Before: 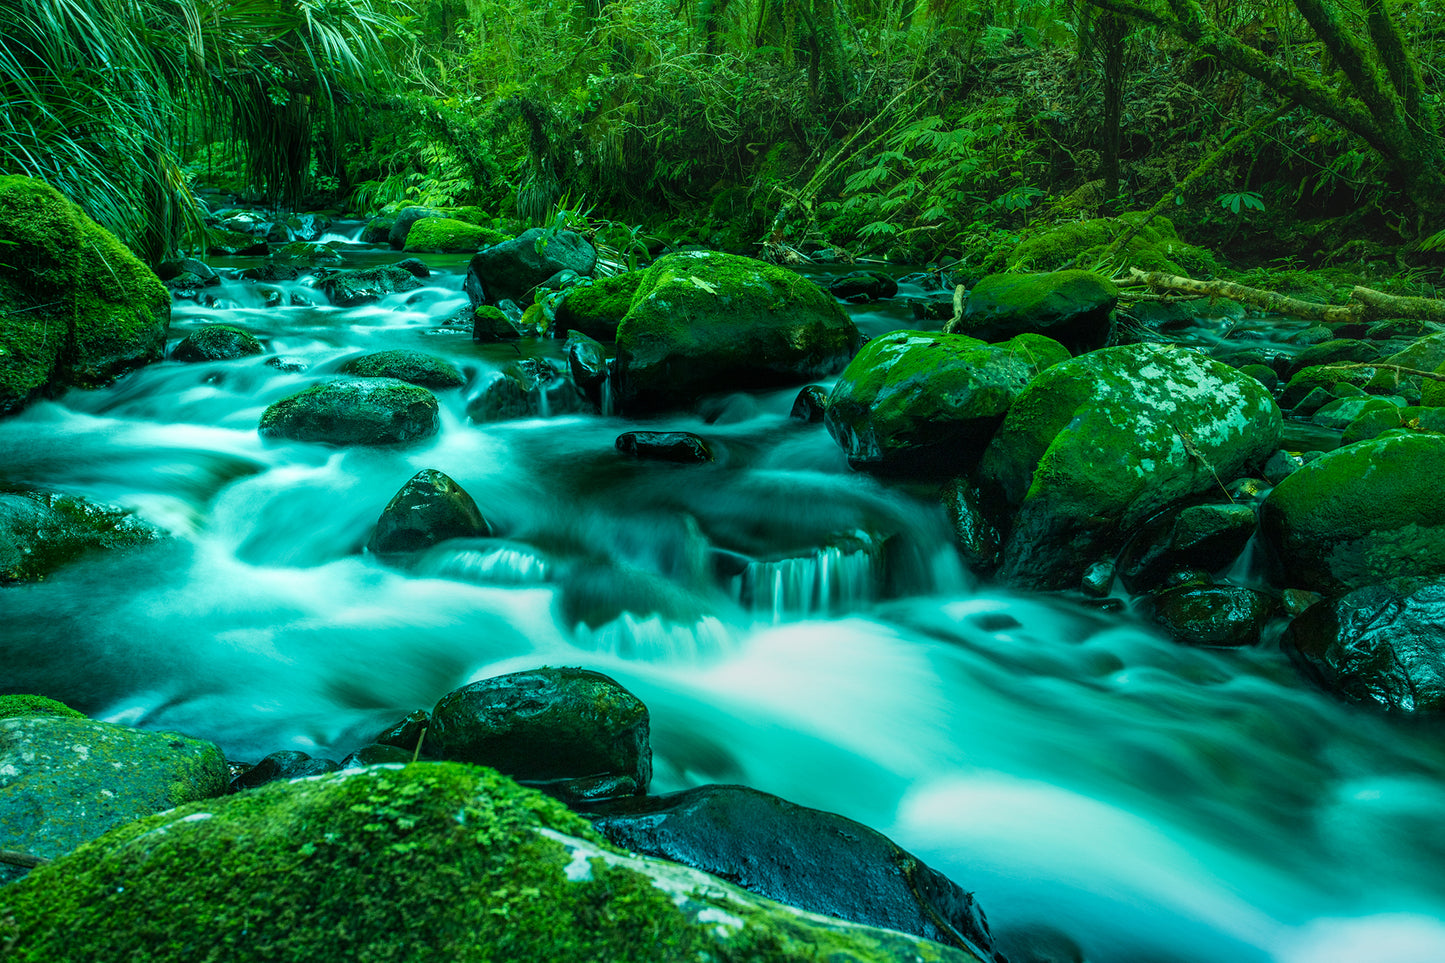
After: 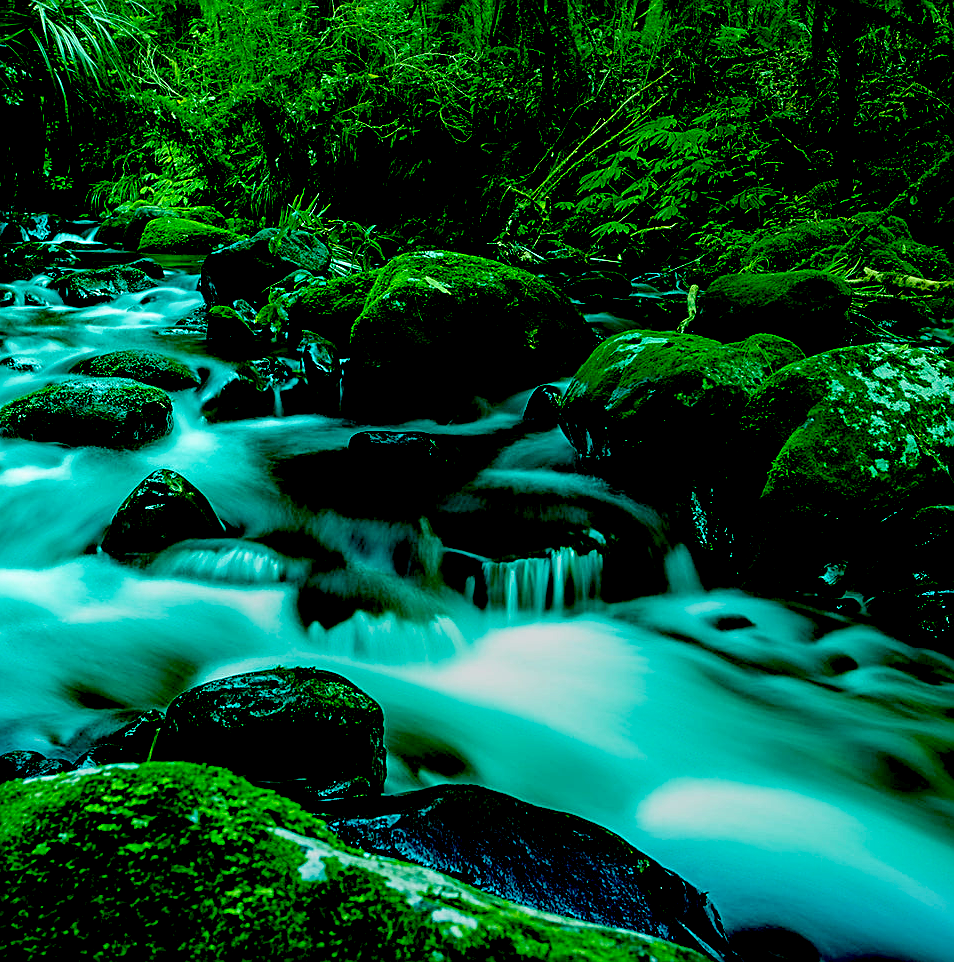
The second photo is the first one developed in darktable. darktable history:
sharpen: on, module defaults
crop and rotate: left 18.442%, right 15.508%
haze removal: compatibility mode true, adaptive false
white balance: emerald 1
exposure: black level correction 0.1, exposure -0.092 EV, compensate highlight preservation false
